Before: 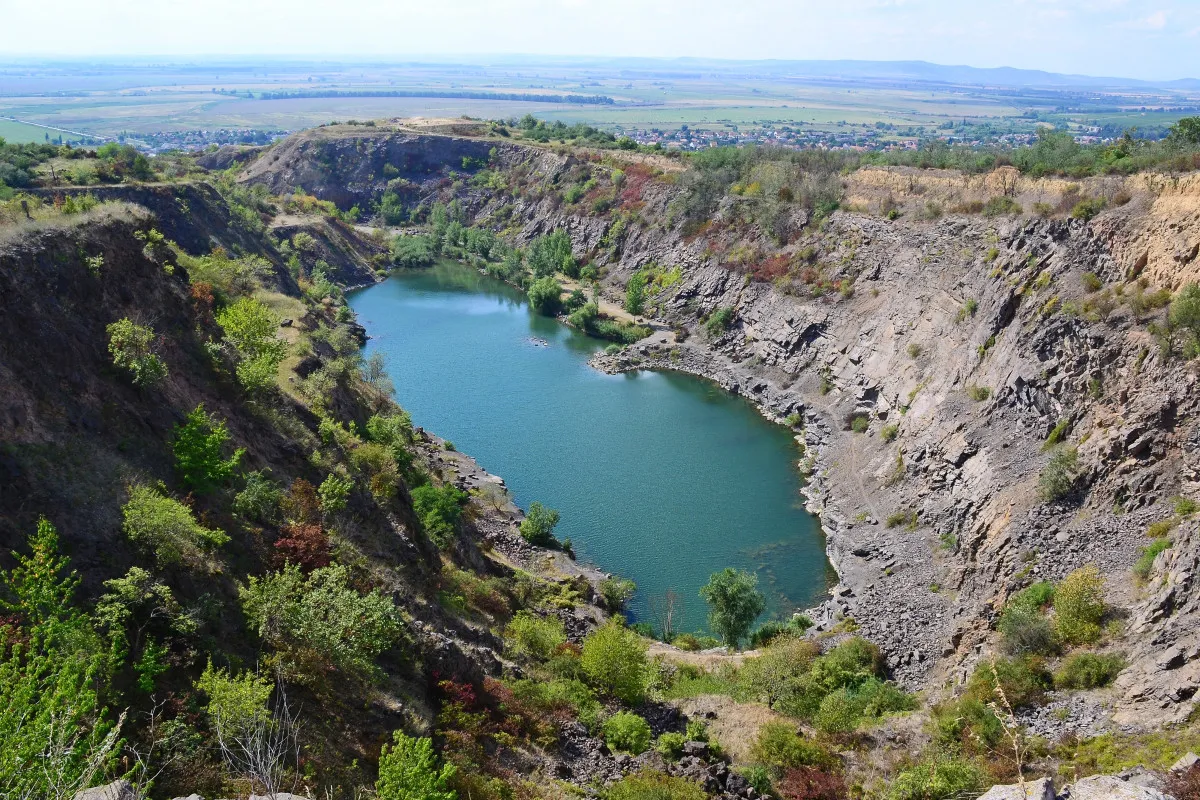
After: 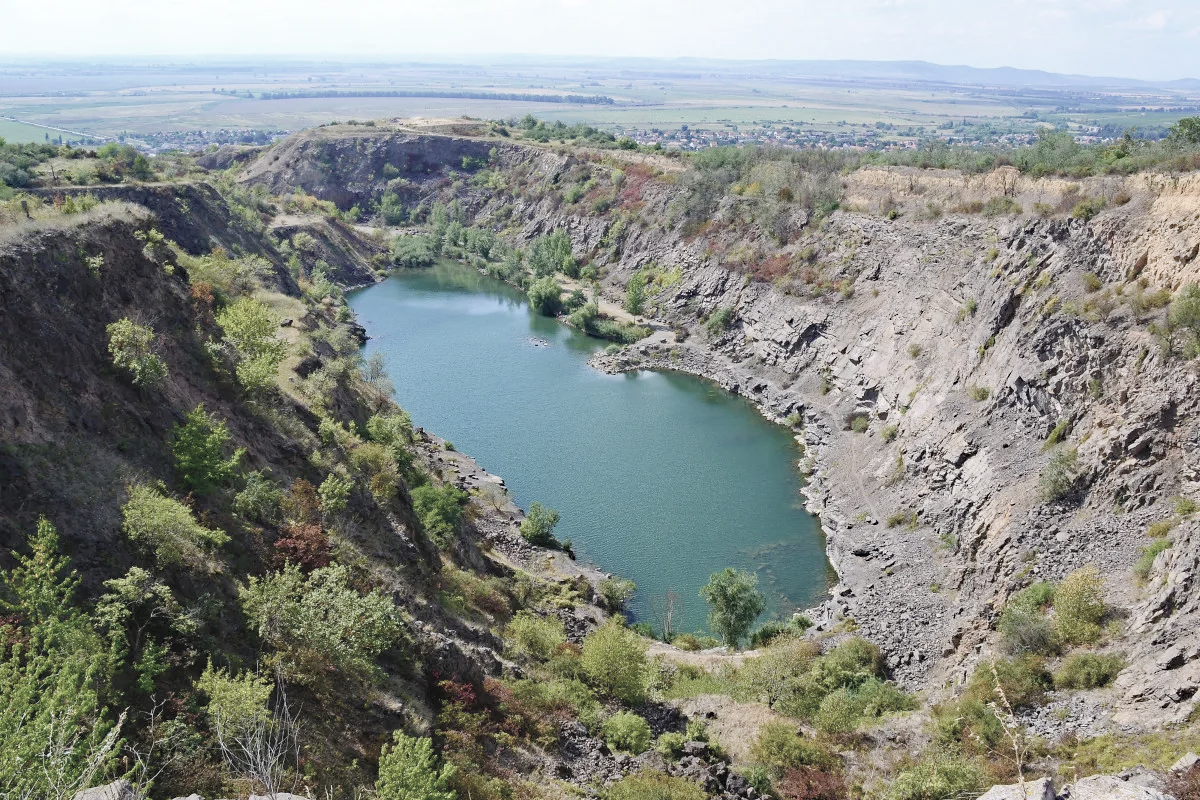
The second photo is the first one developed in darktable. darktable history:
haze removal: compatibility mode true, adaptive false
color balance rgb: perceptual saturation grading › global saturation 20%, perceptual saturation grading › highlights -25%, perceptual saturation grading › shadows 50%
contrast brightness saturation: brightness 0.18, saturation -0.5
